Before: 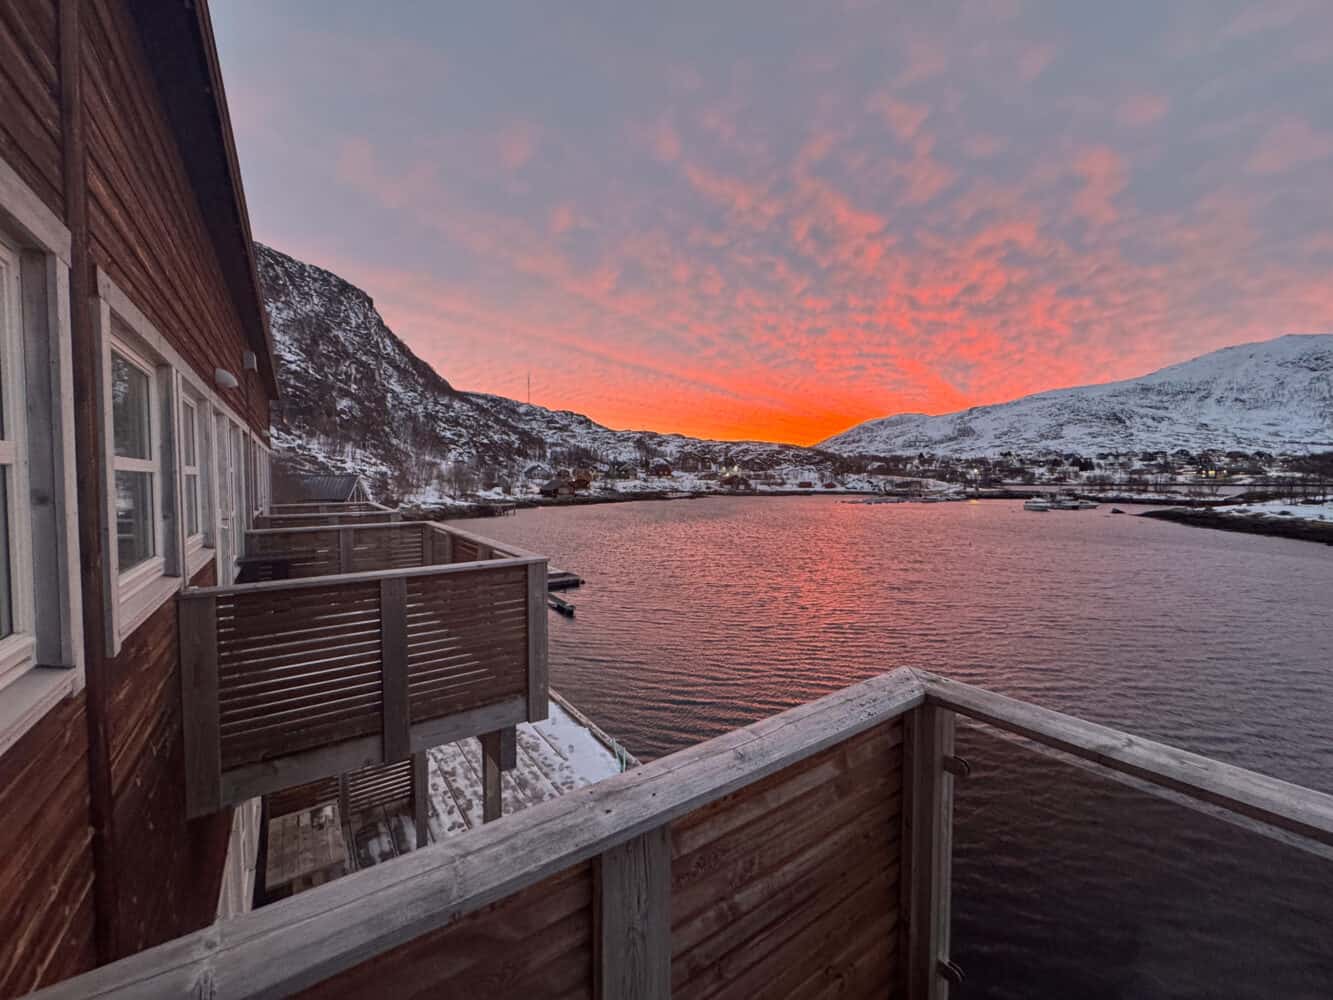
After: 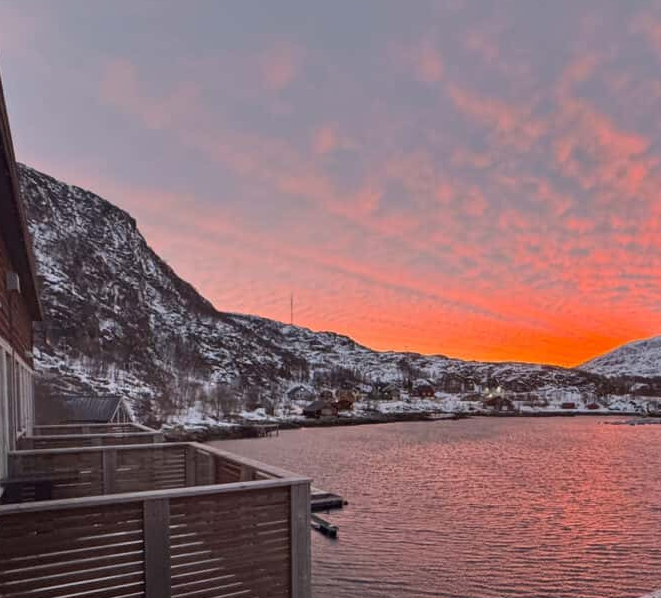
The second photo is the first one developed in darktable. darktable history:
crop: left 17.847%, top 7.922%, right 32.559%, bottom 32.193%
